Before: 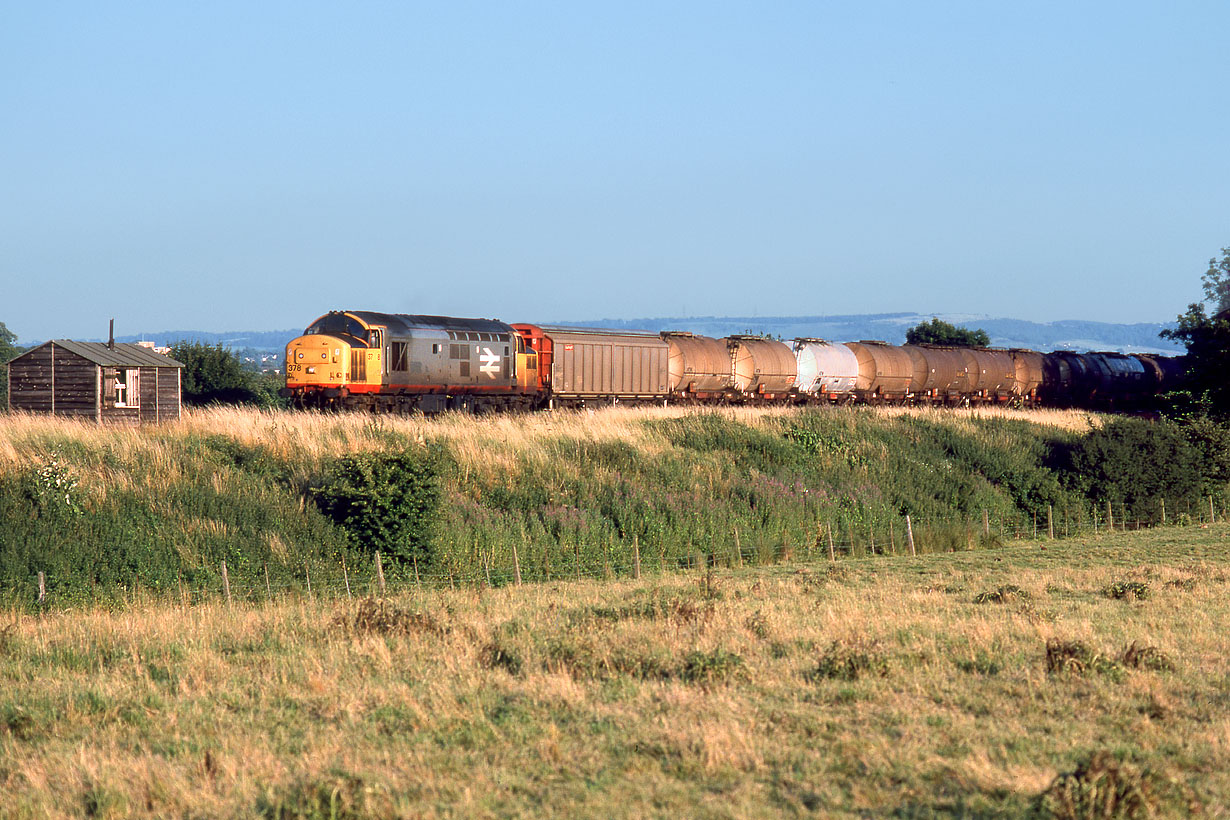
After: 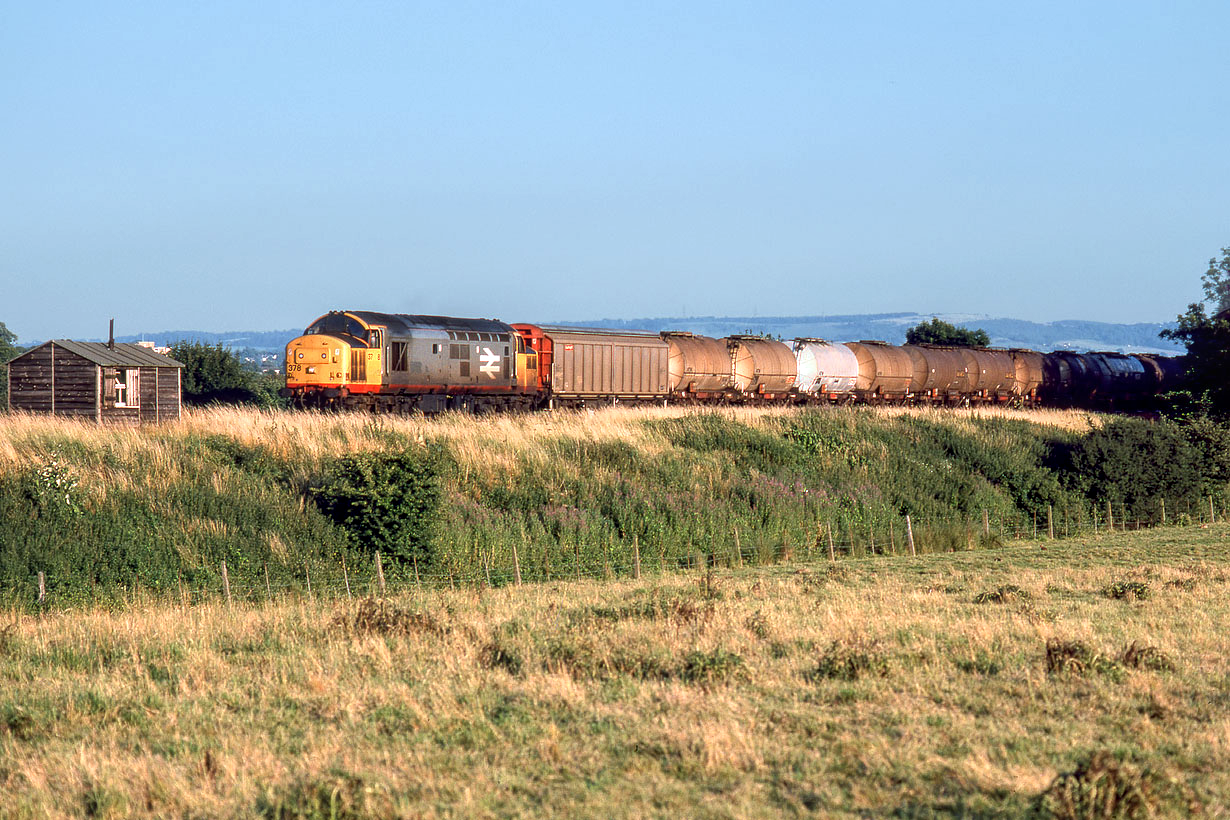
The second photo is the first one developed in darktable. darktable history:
exposure: exposure 0.085 EV, compensate highlight preservation false
local contrast: on, module defaults
